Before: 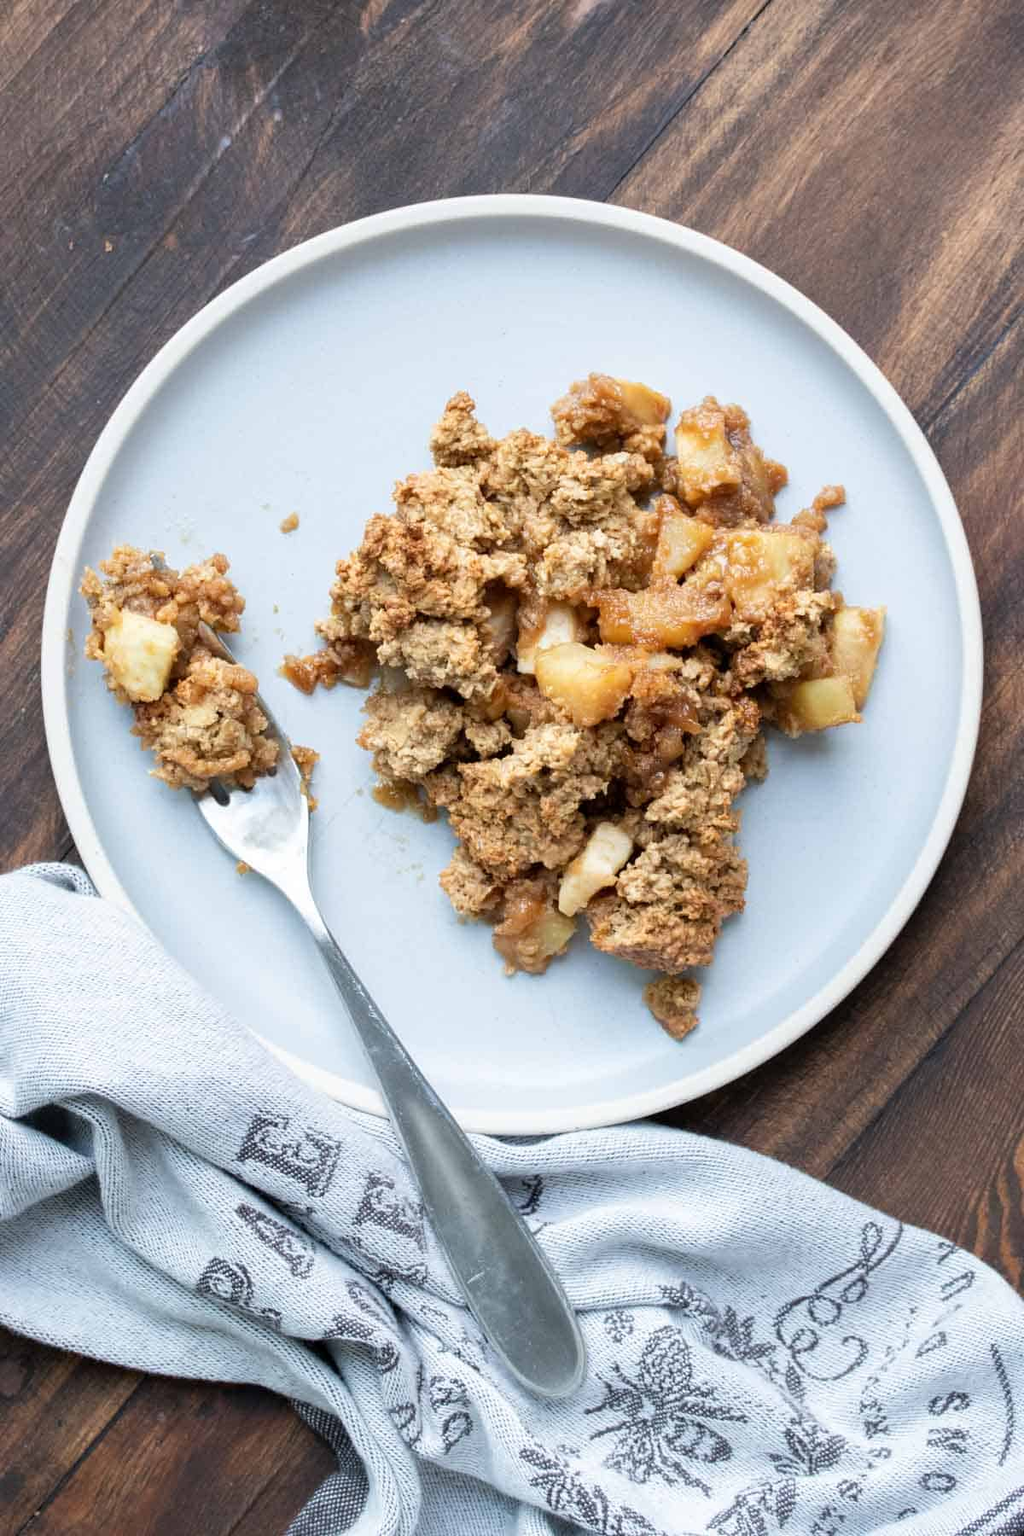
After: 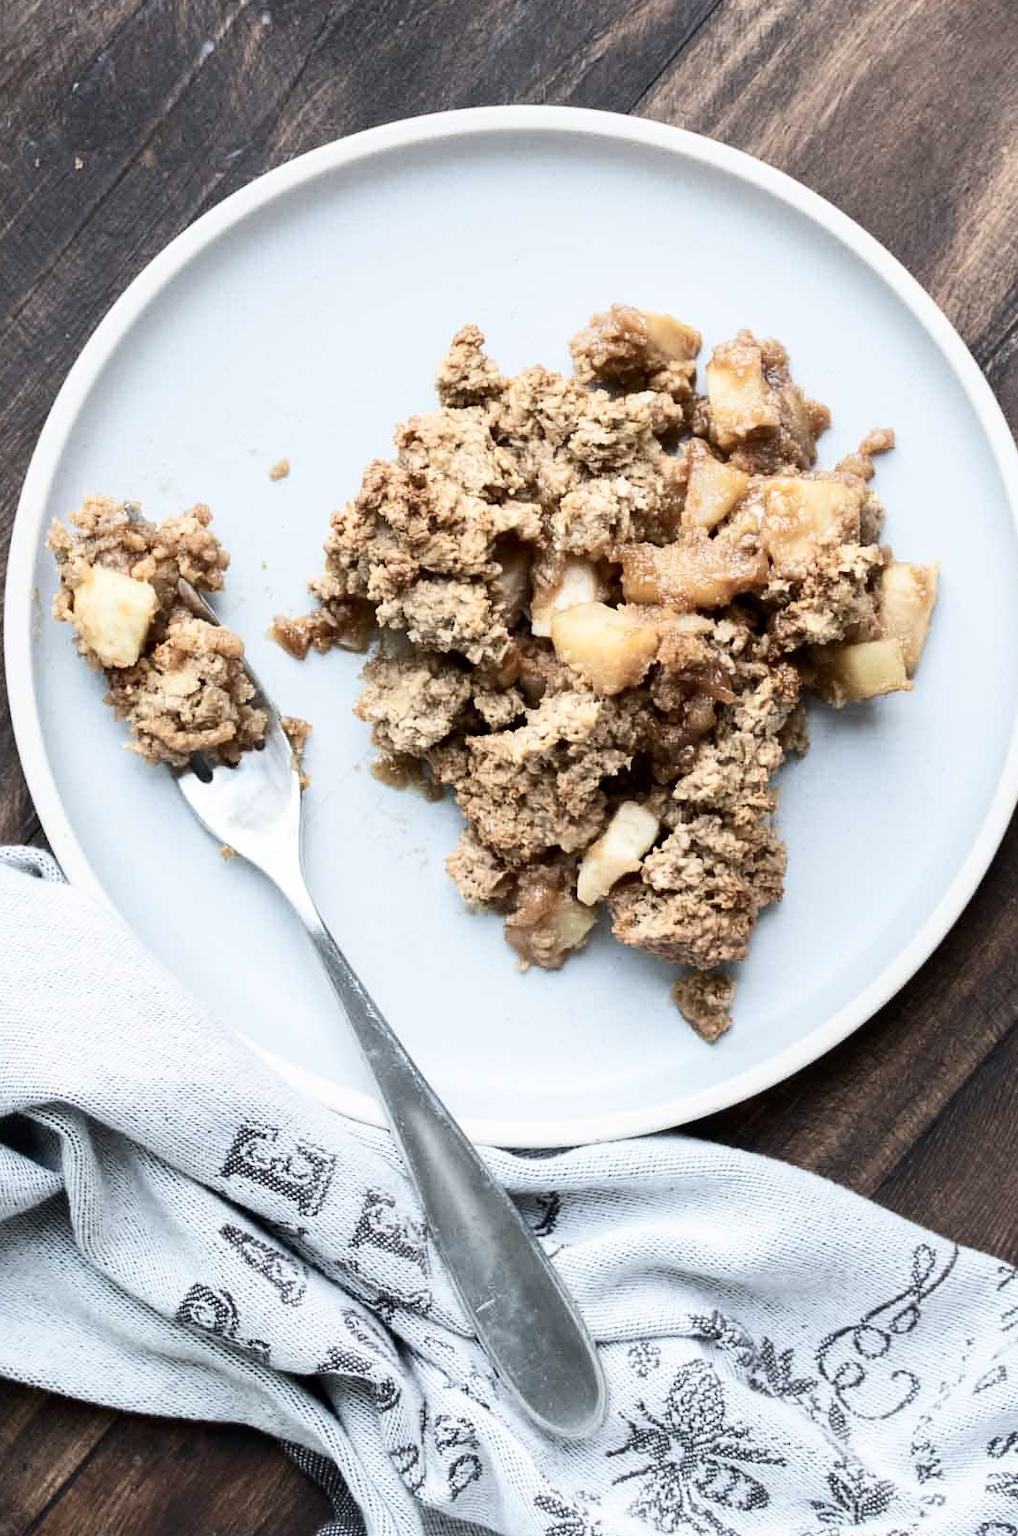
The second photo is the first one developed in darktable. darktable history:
crop: left 3.728%, top 6.494%, right 6.358%, bottom 3.22%
contrast brightness saturation: contrast 0.248, saturation -0.316
